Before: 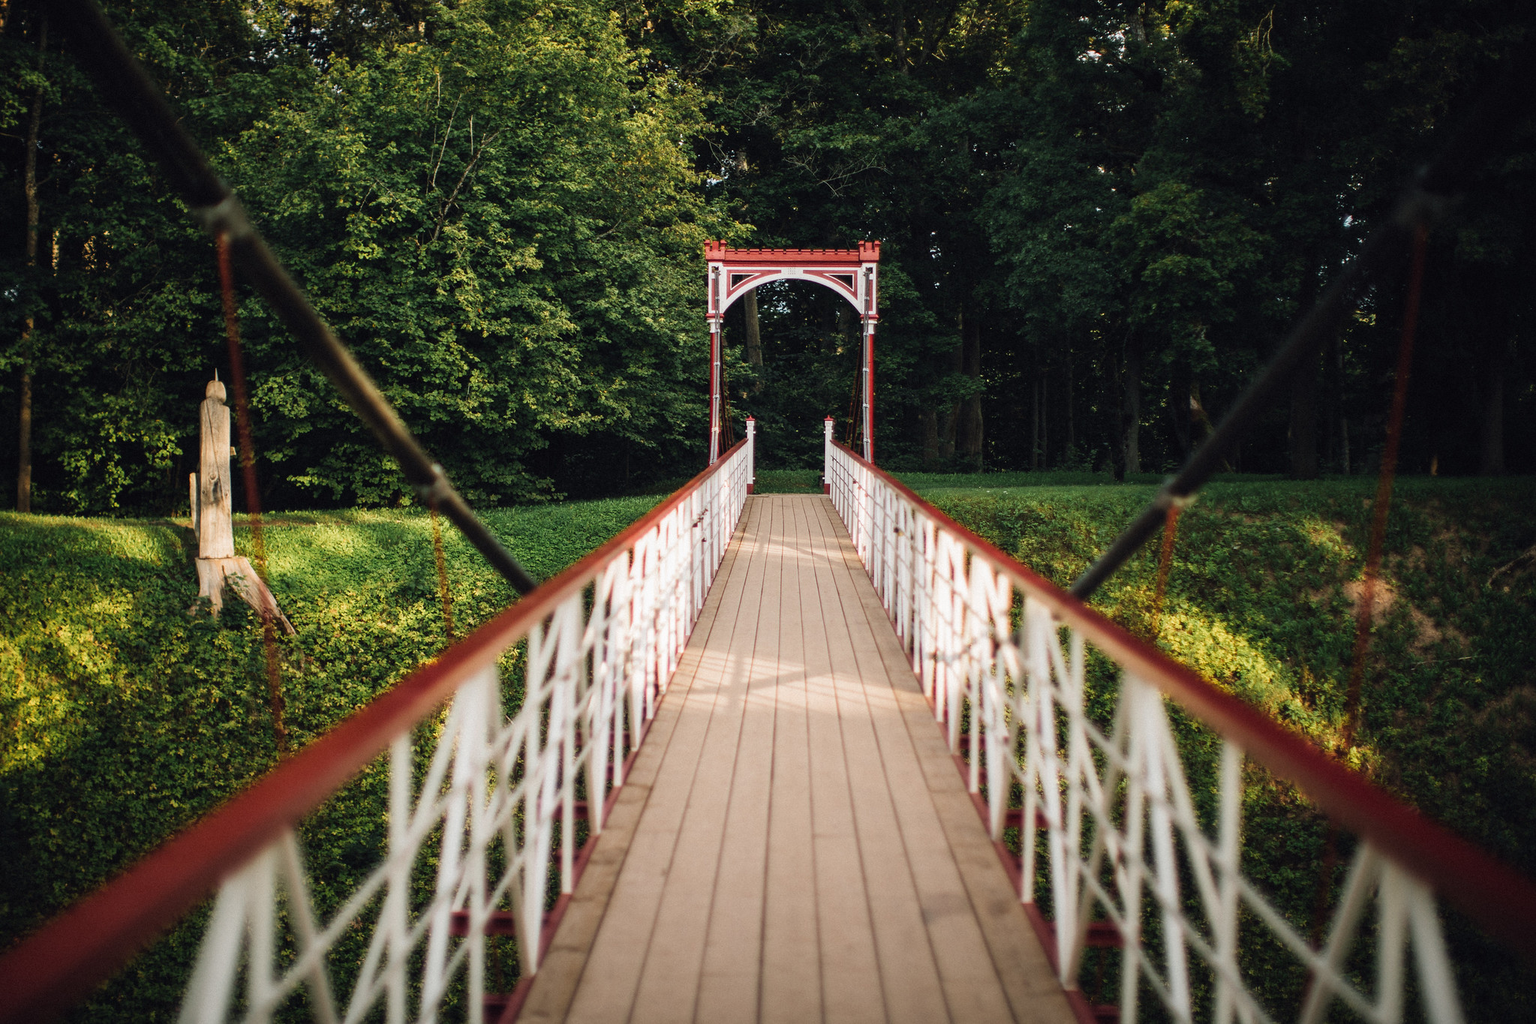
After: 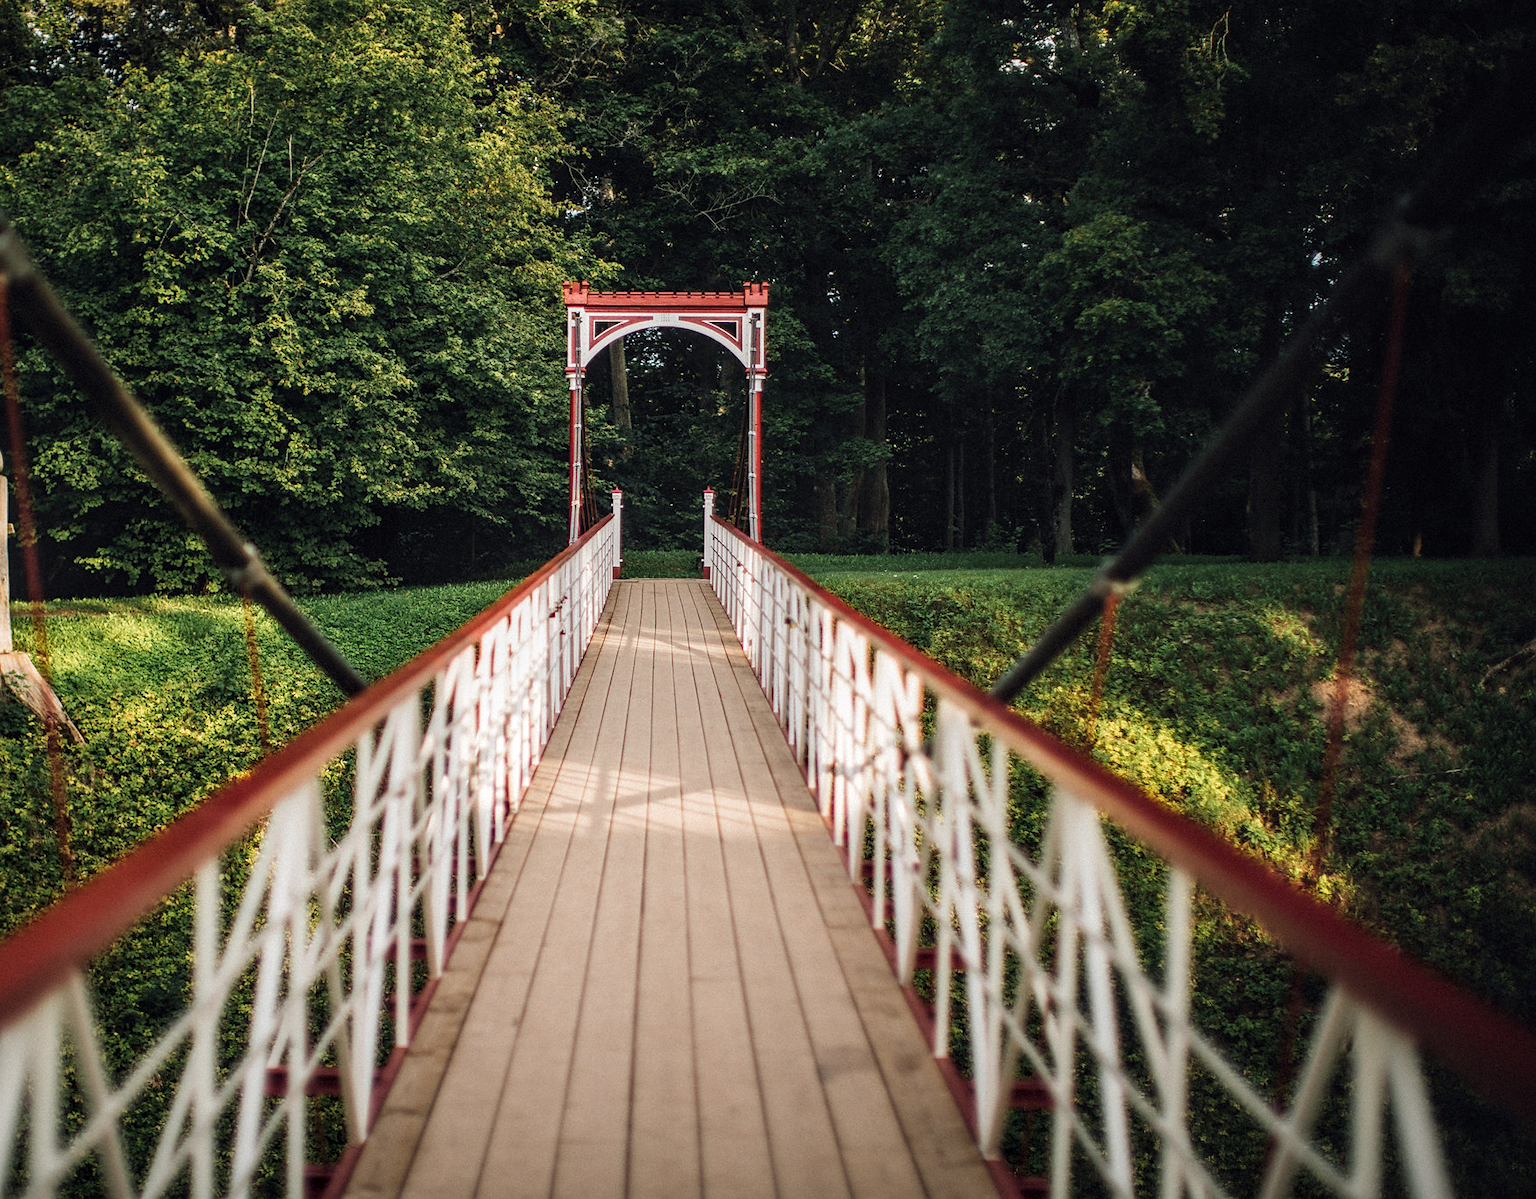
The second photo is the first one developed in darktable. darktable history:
sharpen: amount 0.2
crop and rotate: left 14.584%
local contrast: on, module defaults
